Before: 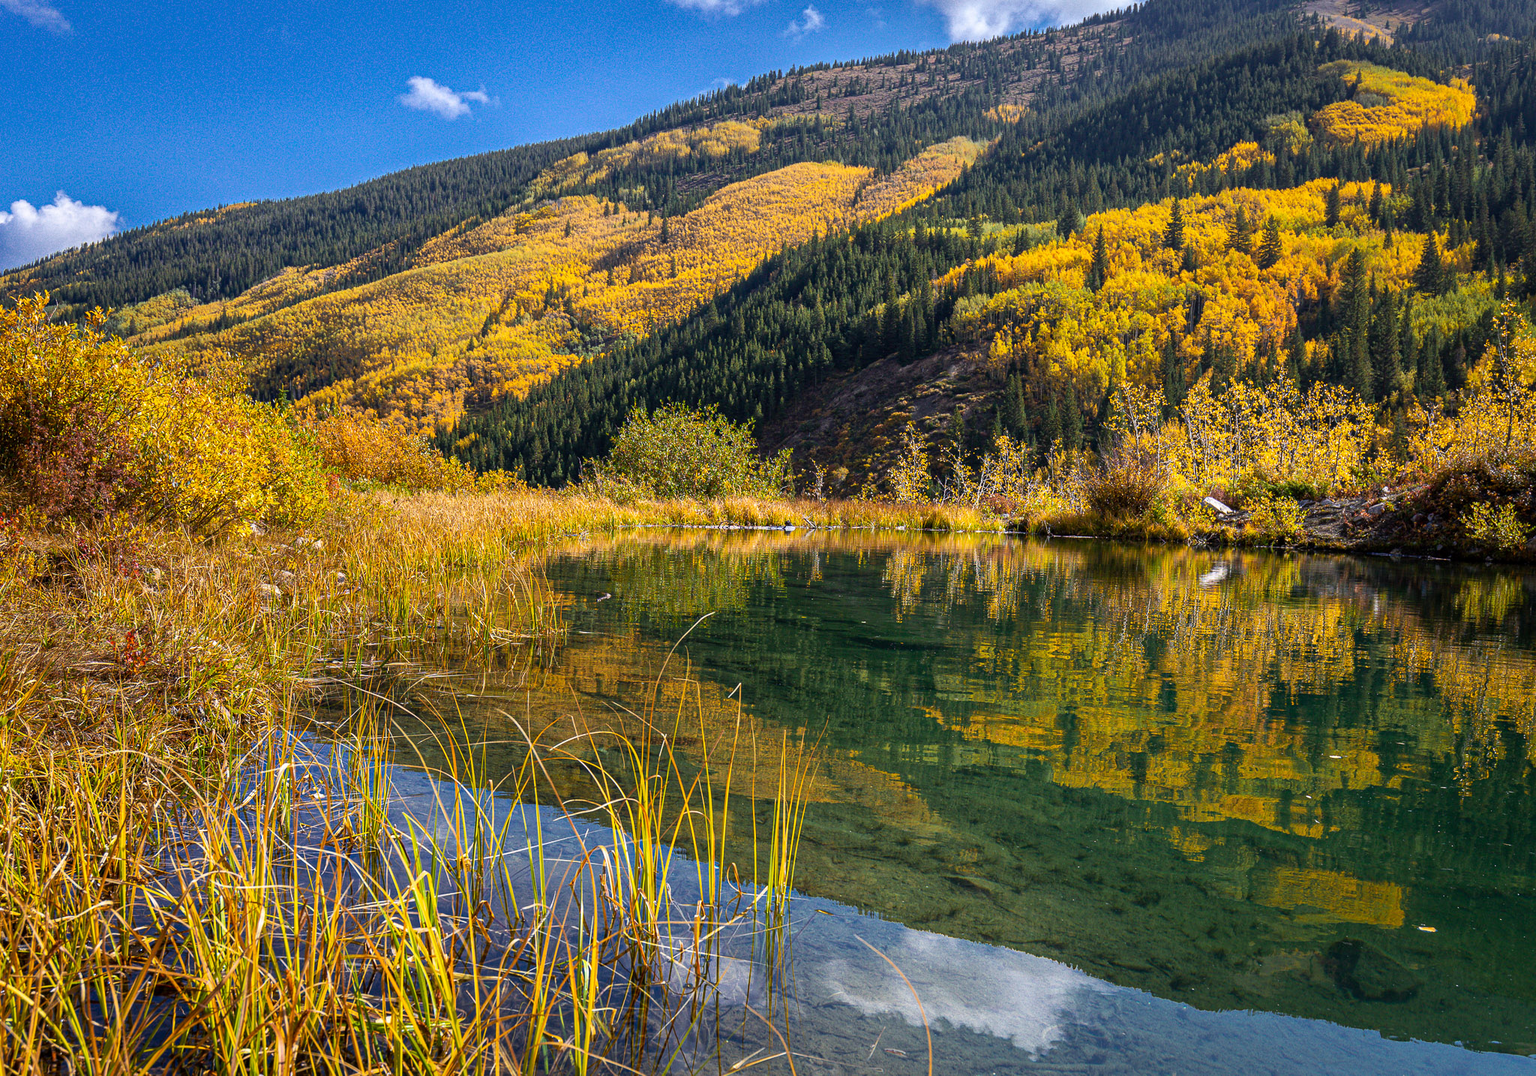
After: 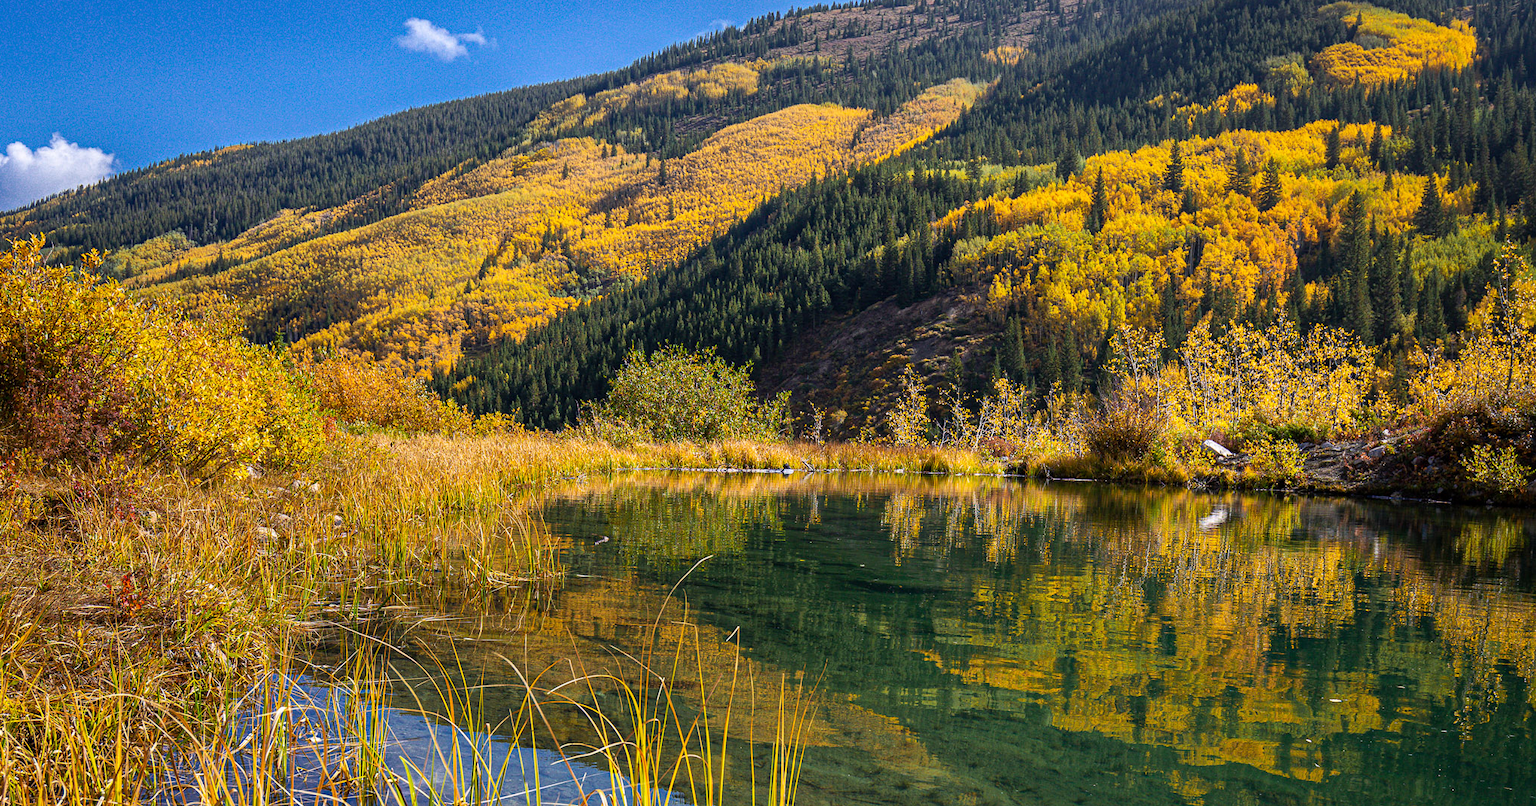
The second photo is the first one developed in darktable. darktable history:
crop: left 0.332%, top 5.485%, bottom 19.799%
